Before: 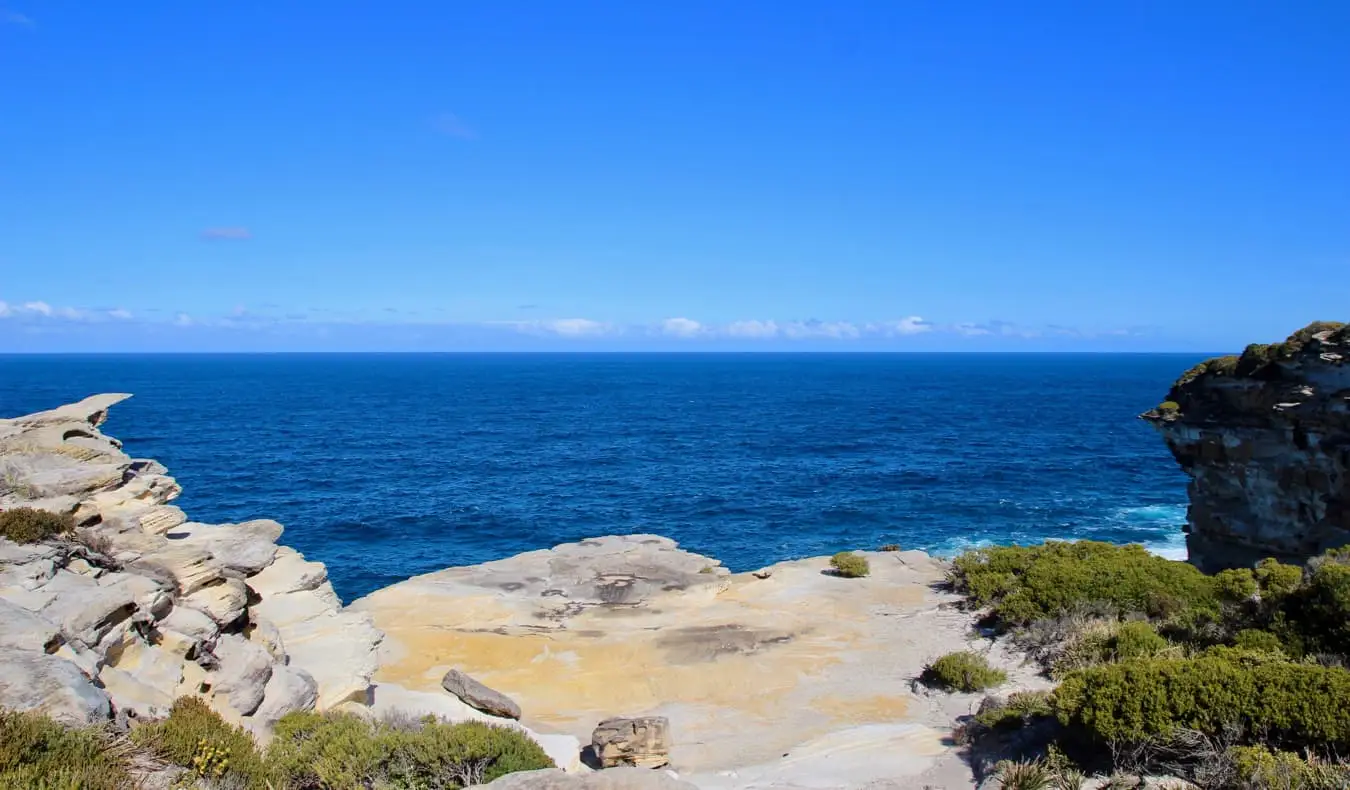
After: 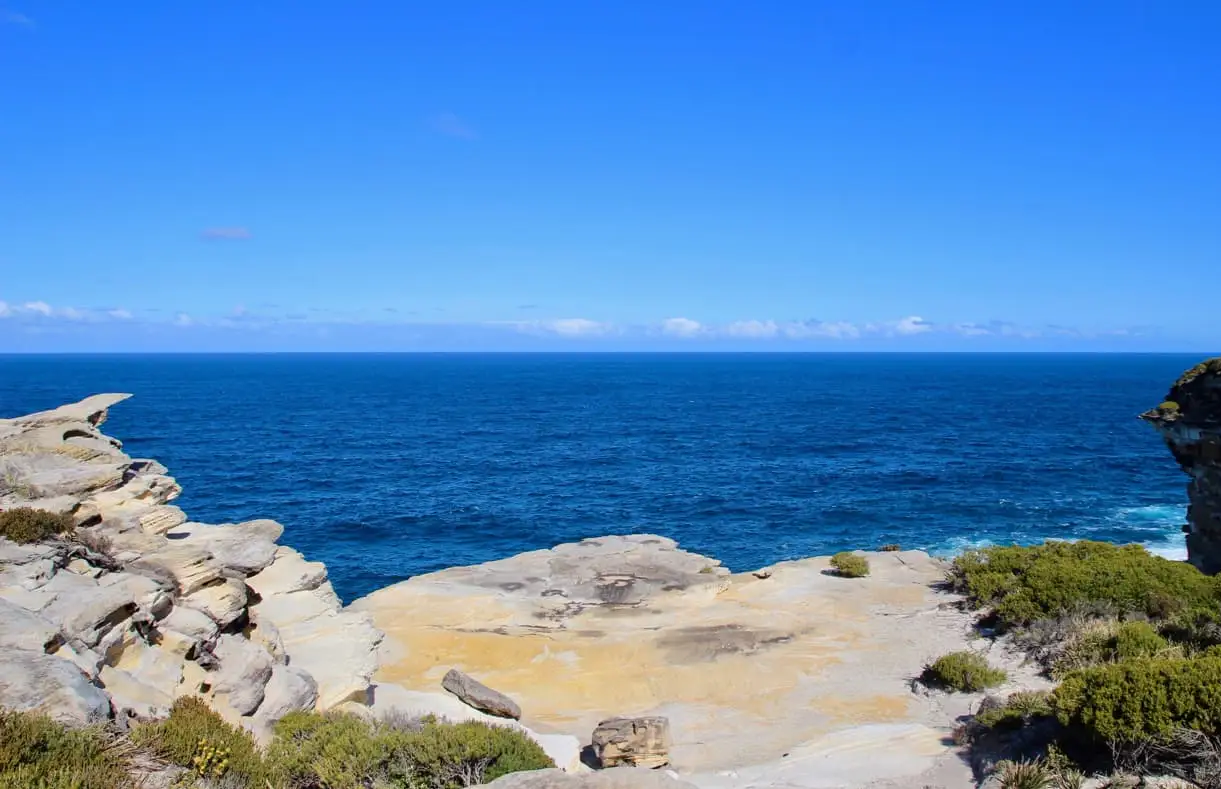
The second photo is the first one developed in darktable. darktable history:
crop: right 9.504%, bottom 0.023%
